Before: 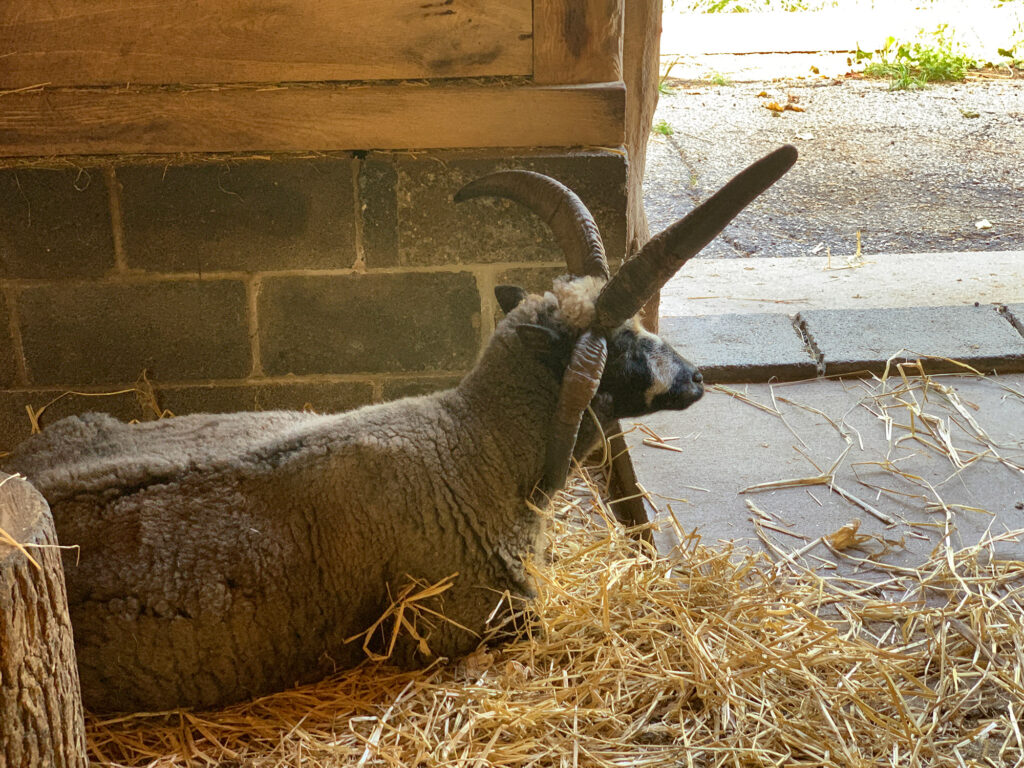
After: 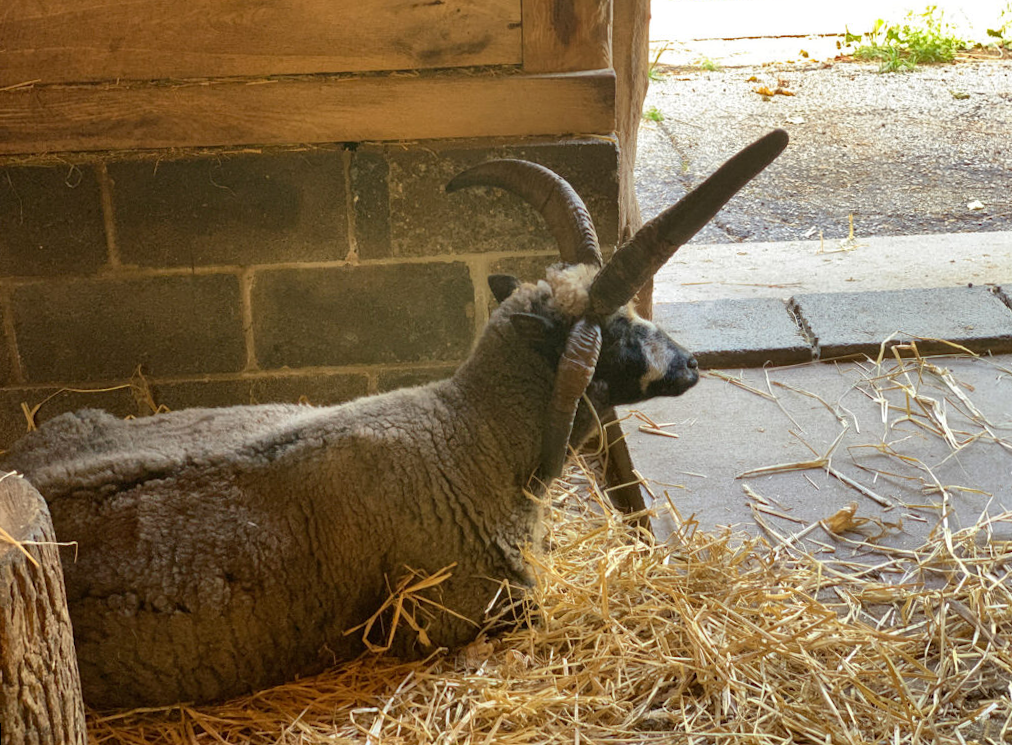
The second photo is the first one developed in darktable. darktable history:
tone equalizer: on, module defaults
rotate and perspective: rotation -1°, crop left 0.011, crop right 0.989, crop top 0.025, crop bottom 0.975
